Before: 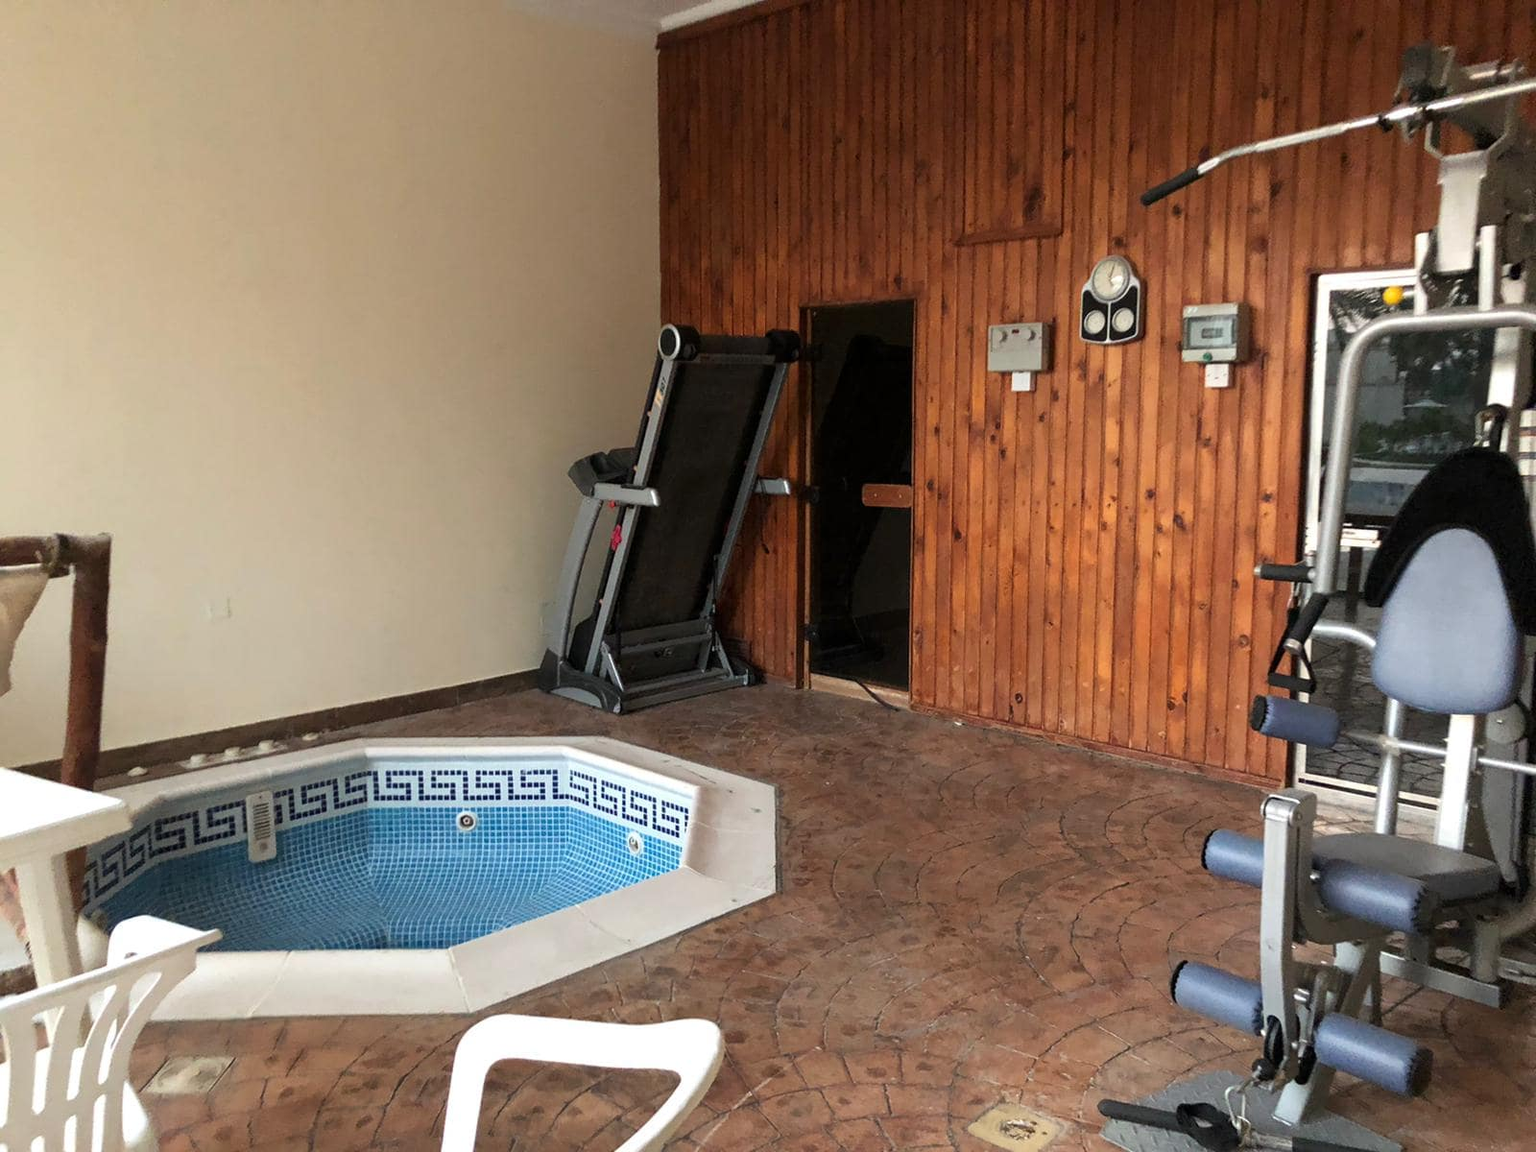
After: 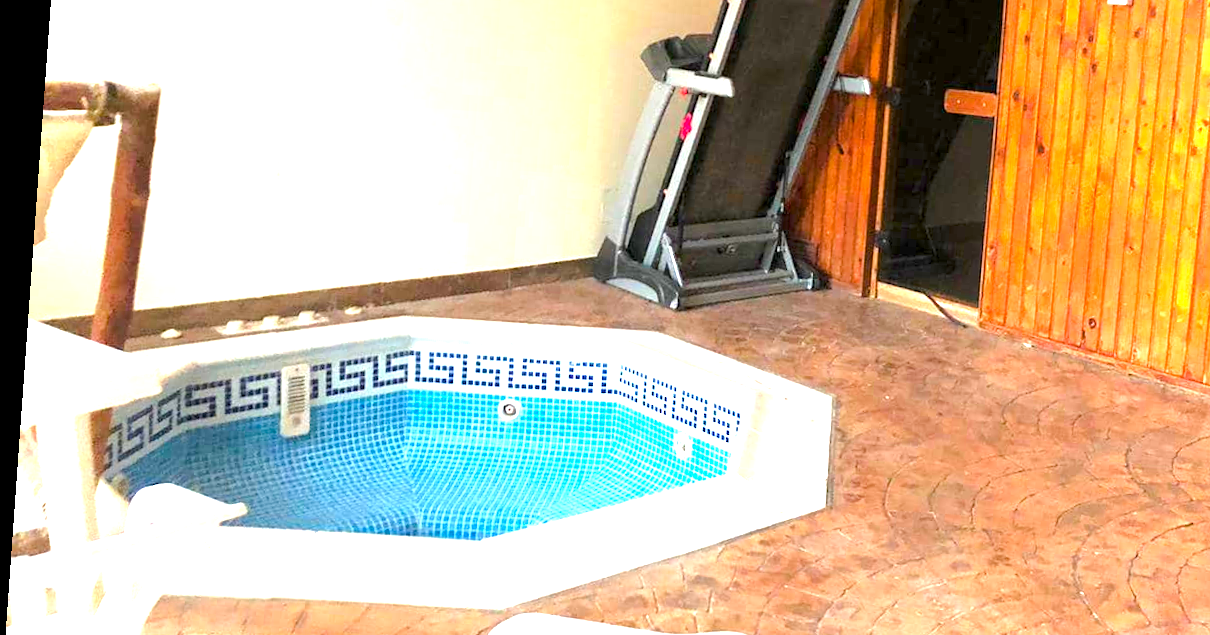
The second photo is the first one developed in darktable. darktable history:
color balance rgb: perceptual saturation grading › global saturation 25%, perceptual brilliance grading › mid-tones 10%, perceptual brilliance grading › shadows 15%, global vibrance 20%
exposure: exposure 2.04 EV, compensate highlight preservation false
crop: top 36.498%, right 27.964%, bottom 14.995%
rotate and perspective: rotation 4.1°, automatic cropping off
tone equalizer: on, module defaults
